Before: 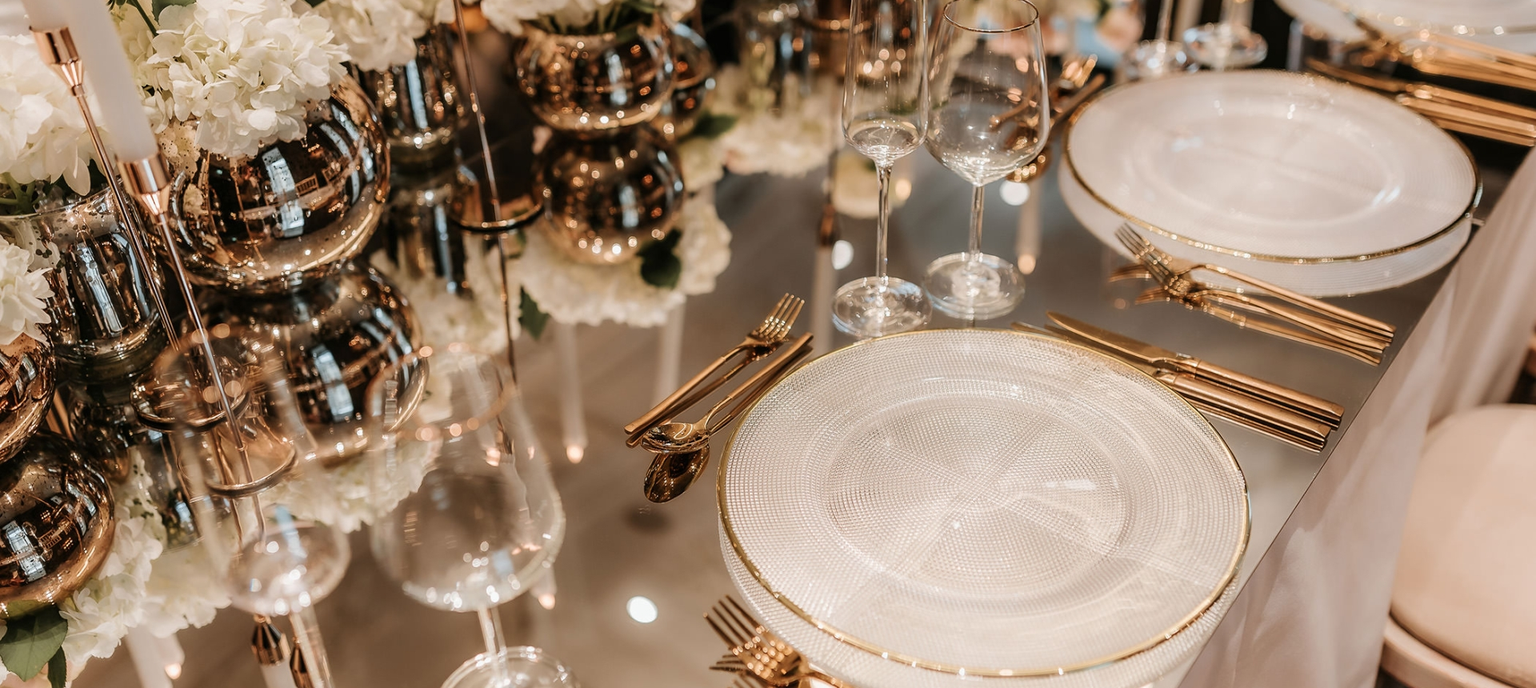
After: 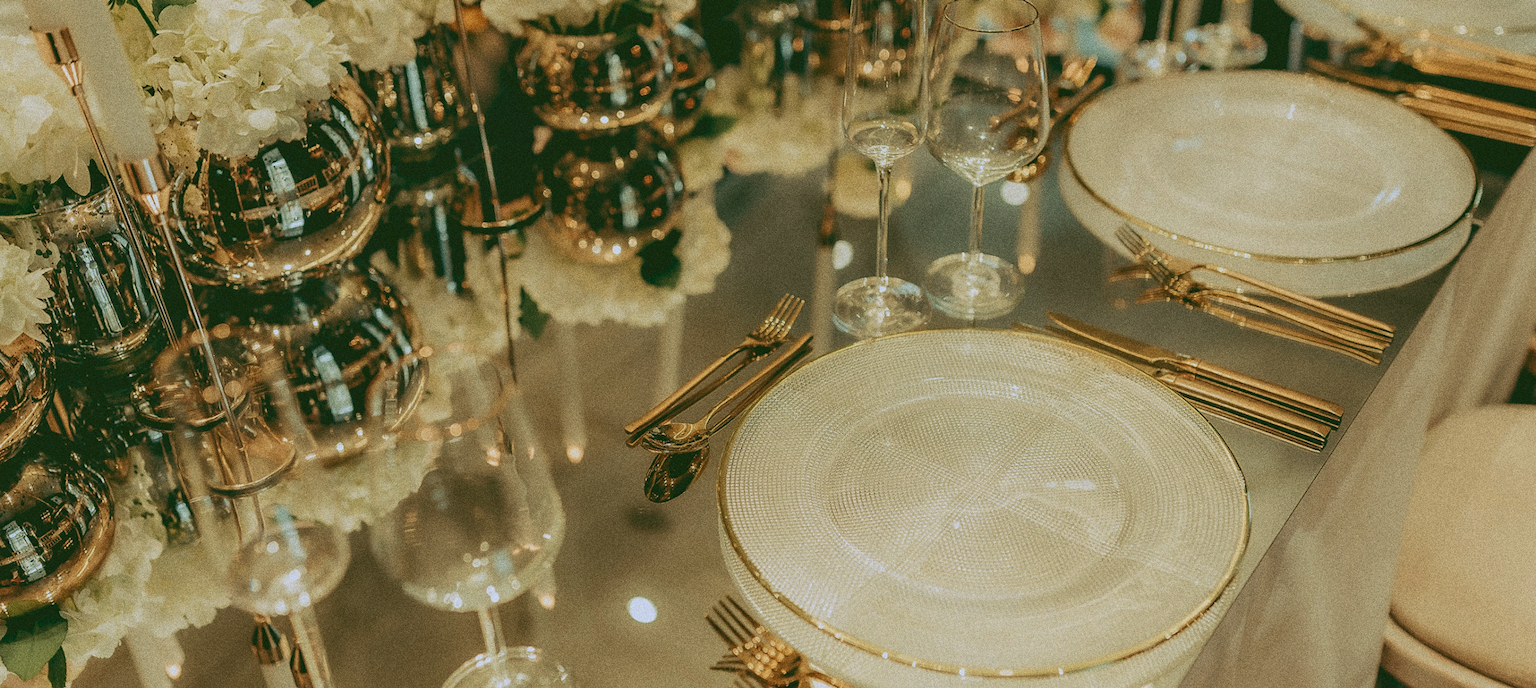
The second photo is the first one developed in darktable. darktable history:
grain: coarseness 0.09 ISO, strength 40%
rgb curve: curves: ch0 [(0.123, 0.061) (0.995, 0.887)]; ch1 [(0.06, 0.116) (1, 0.906)]; ch2 [(0, 0) (0.824, 0.69) (1, 1)], mode RGB, independent channels, compensate middle gray true
shadows and highlights: shadows 30.86, highlights 0, soften with gaussian
contrast brightness saturation: contrast -0.11
